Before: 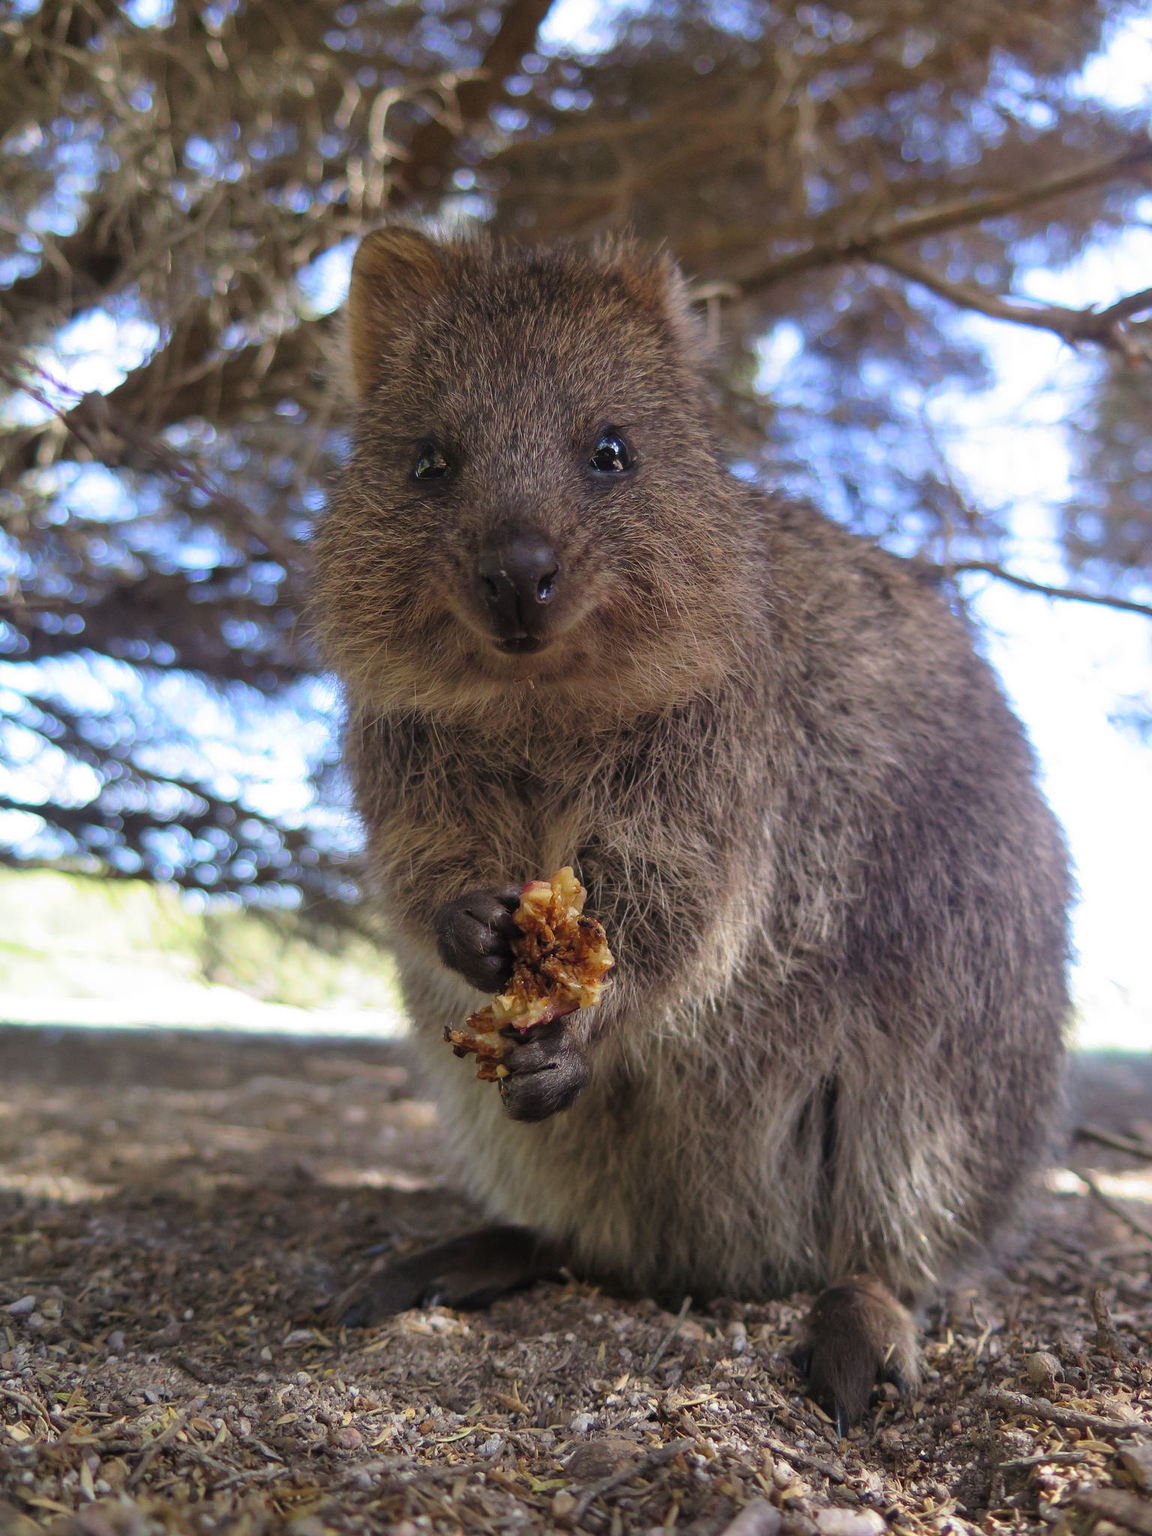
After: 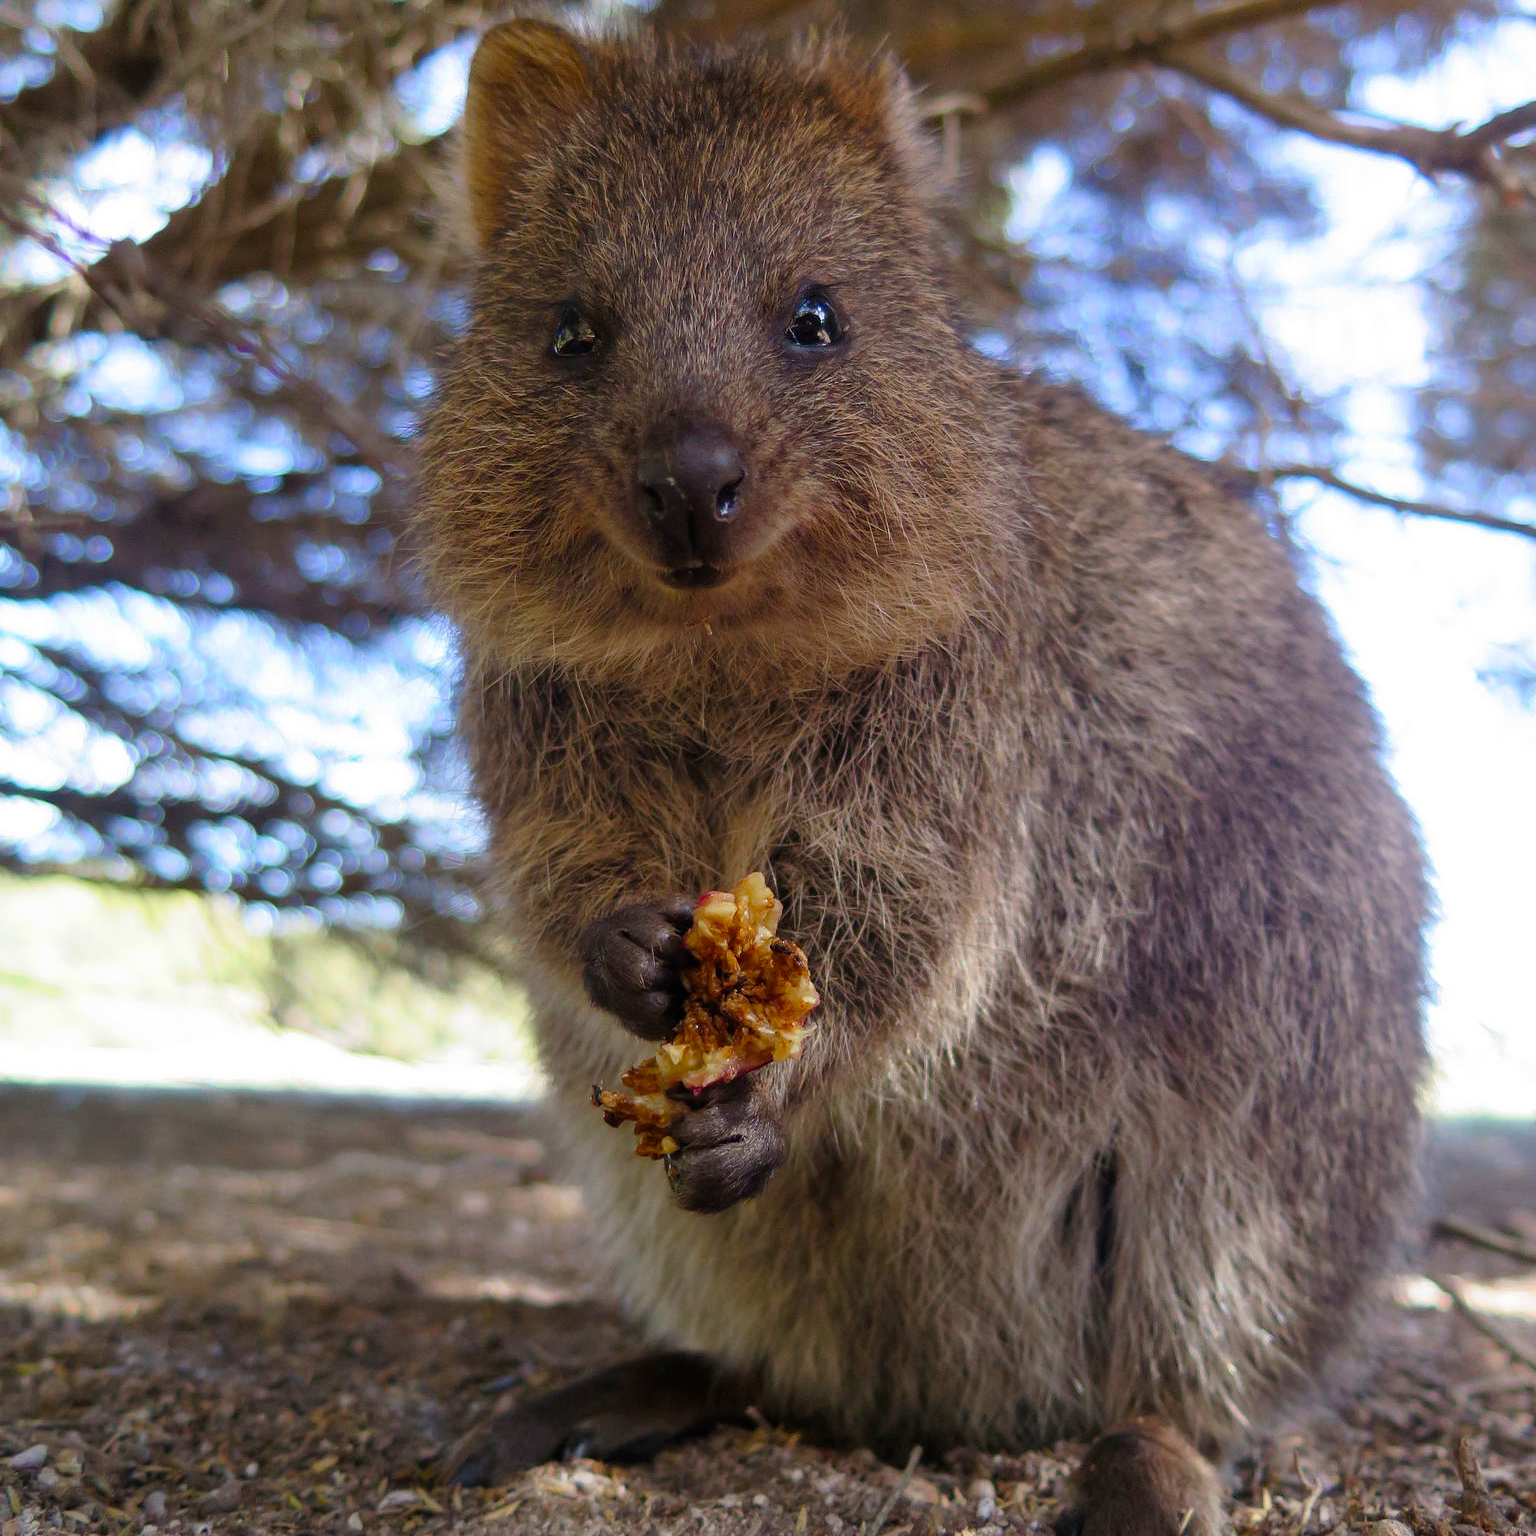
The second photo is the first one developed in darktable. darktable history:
crop: top 13.819%, bottom 11.169%
color balance rgb: perceptual saturation grading › global saturation 20%, perceptual saturation grading › highlights -25%, perceptual saturation grading › shadows 25%
